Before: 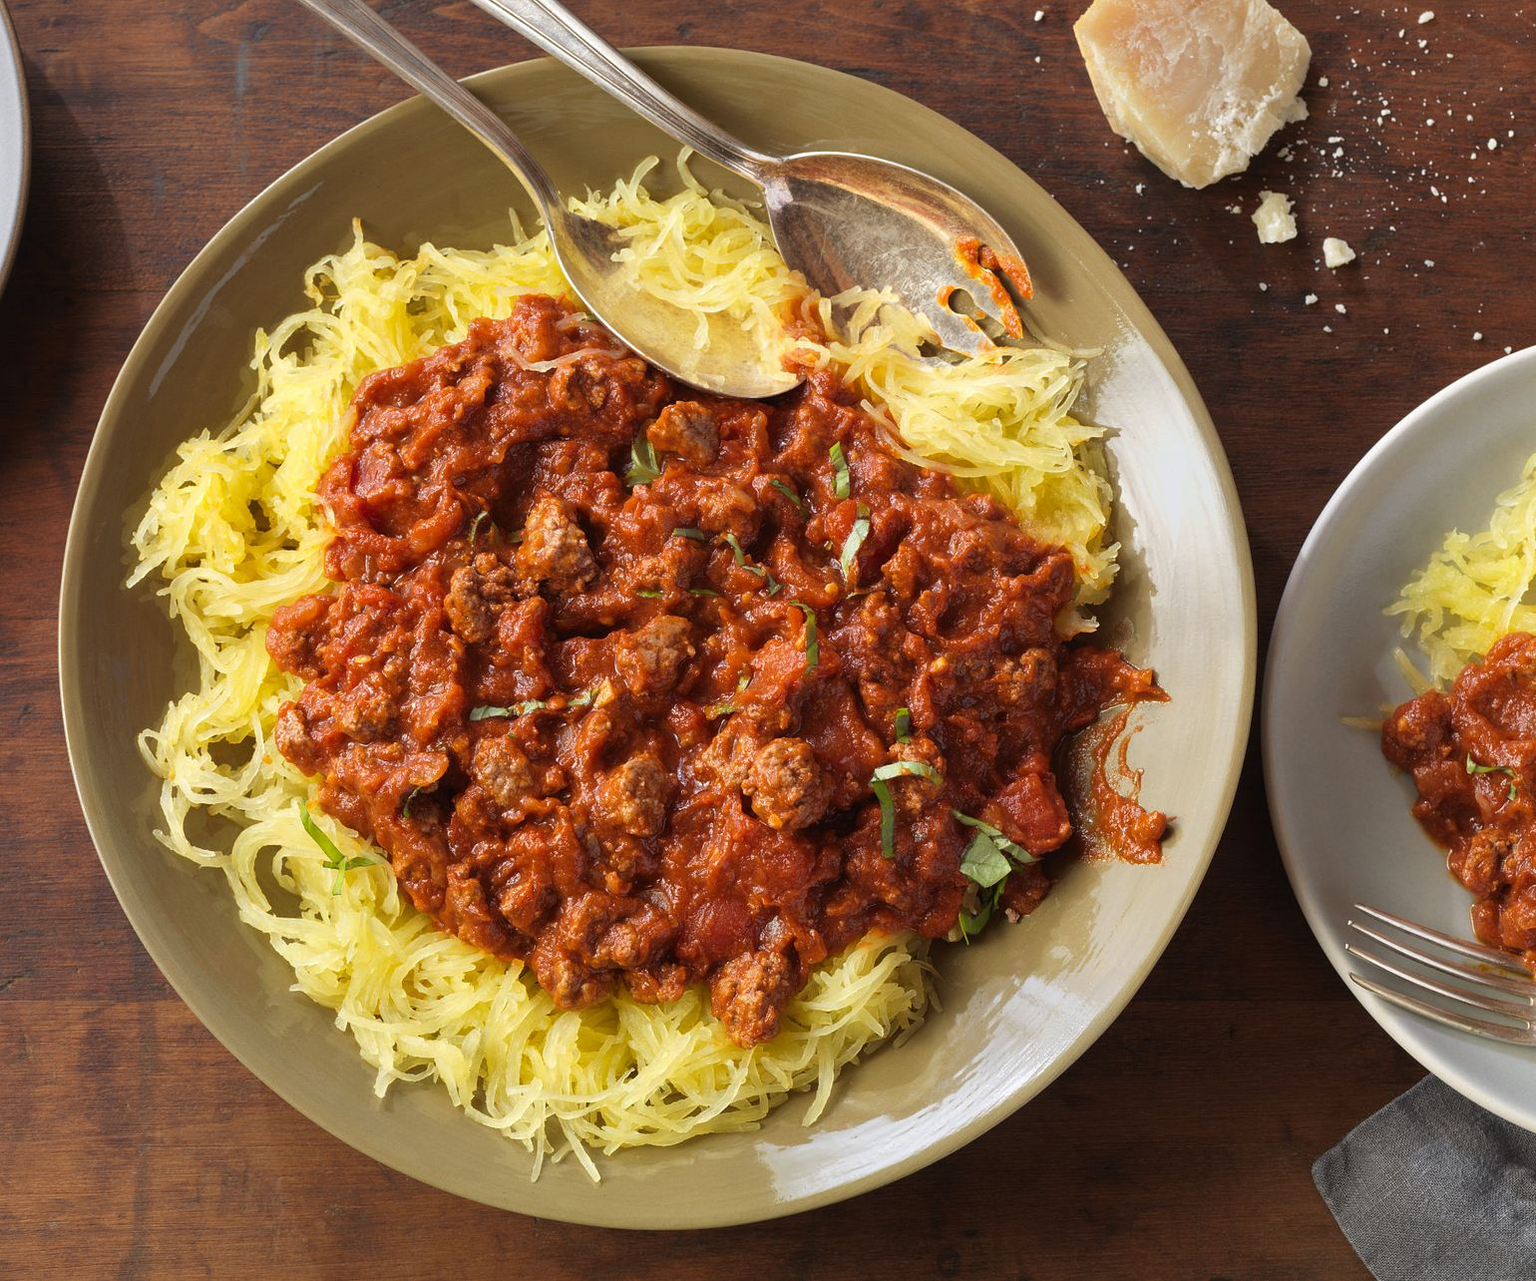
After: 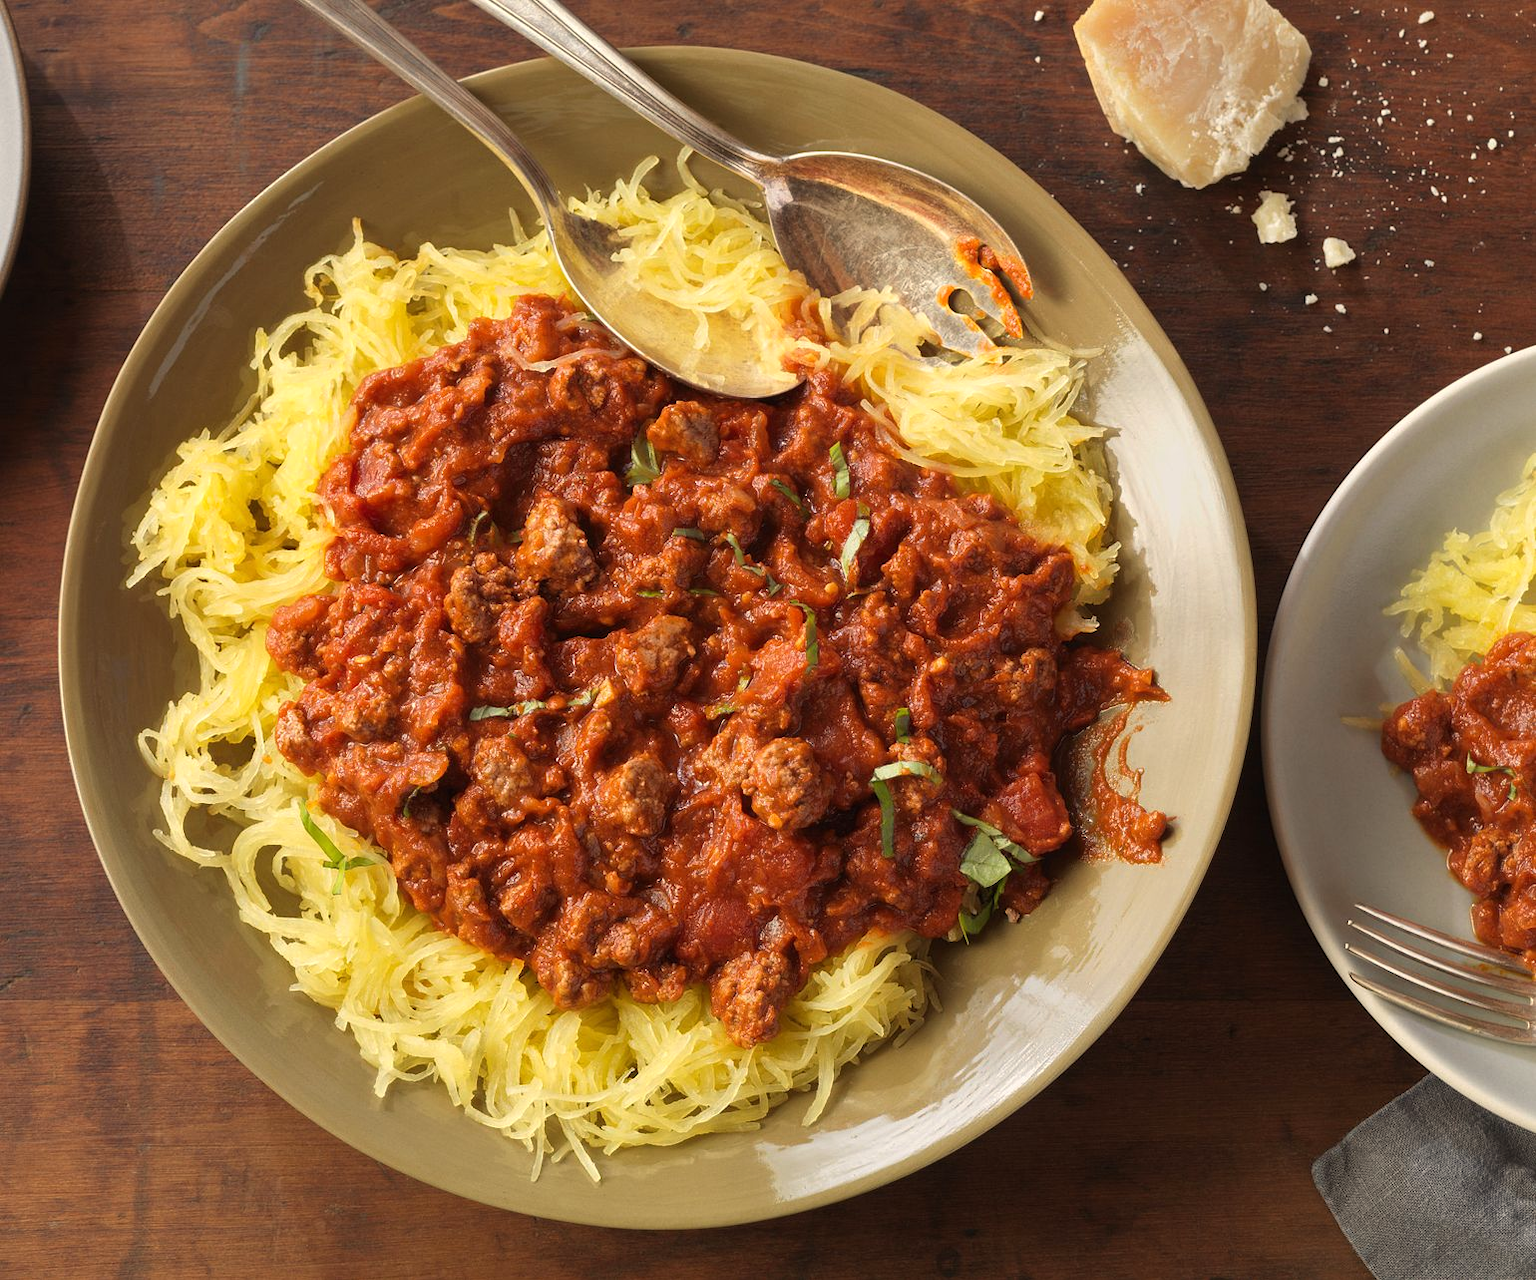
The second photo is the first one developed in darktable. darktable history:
rotate and perspective: crop left 0, crop top 0
white balance: red 1.045, blue 0.932
